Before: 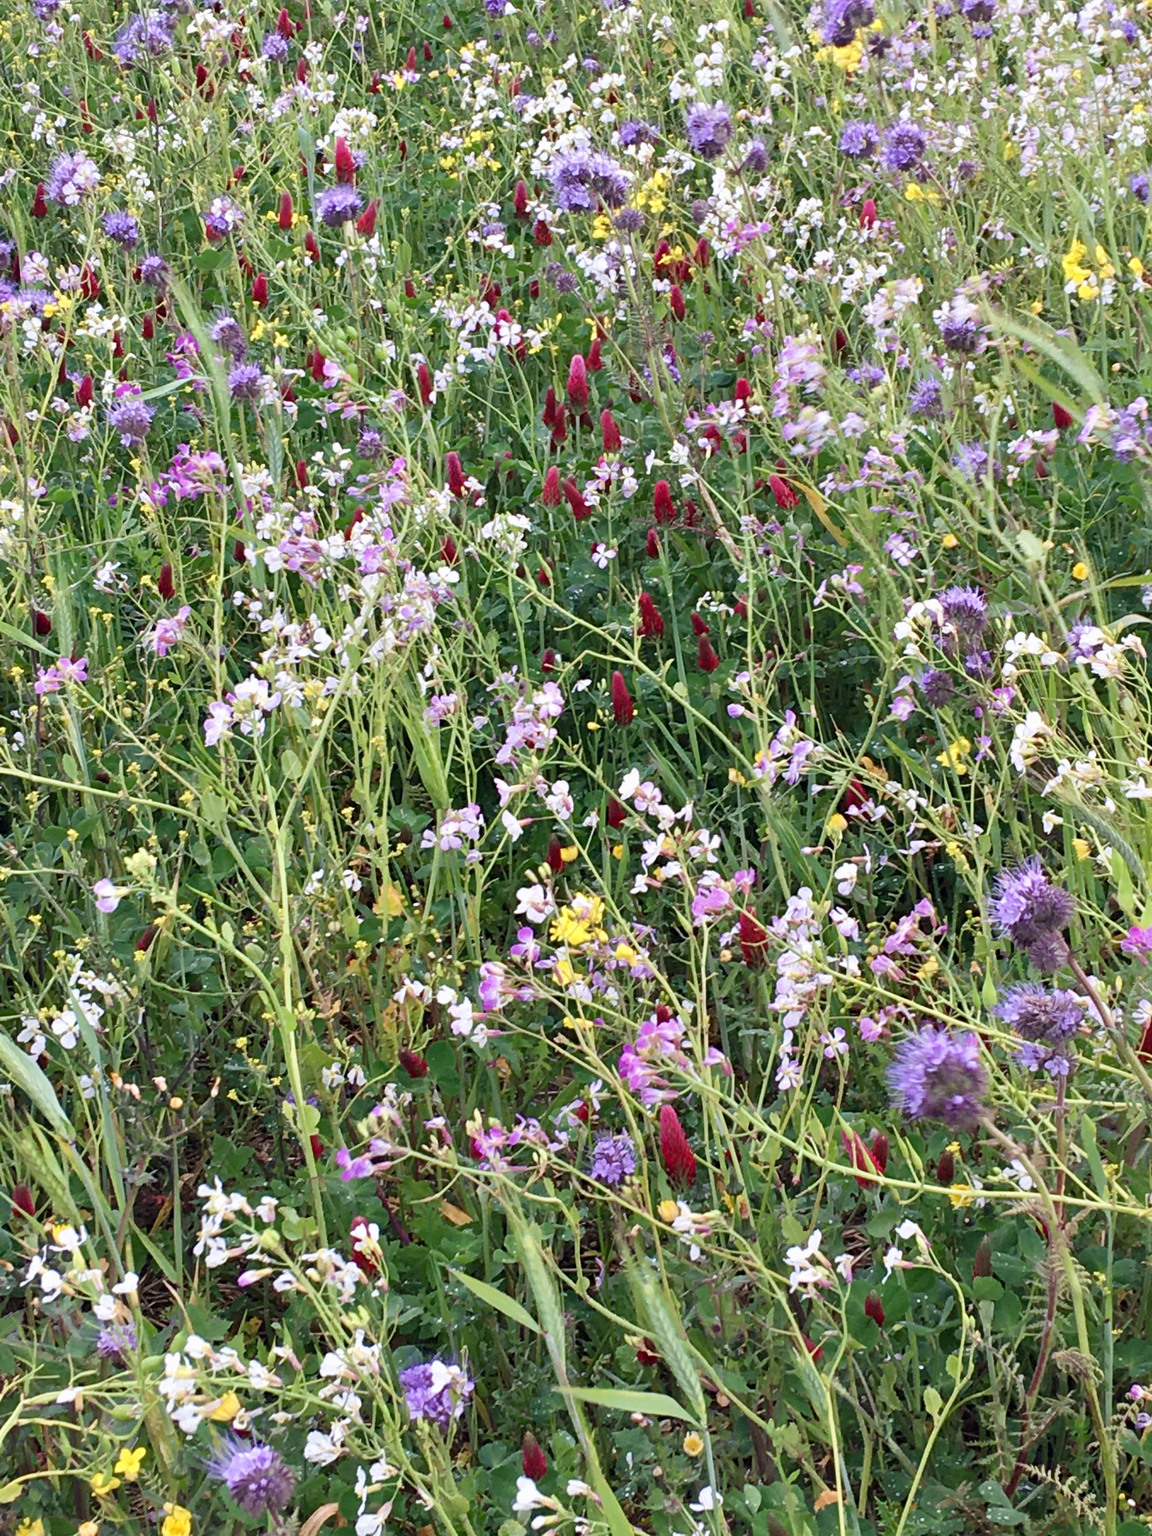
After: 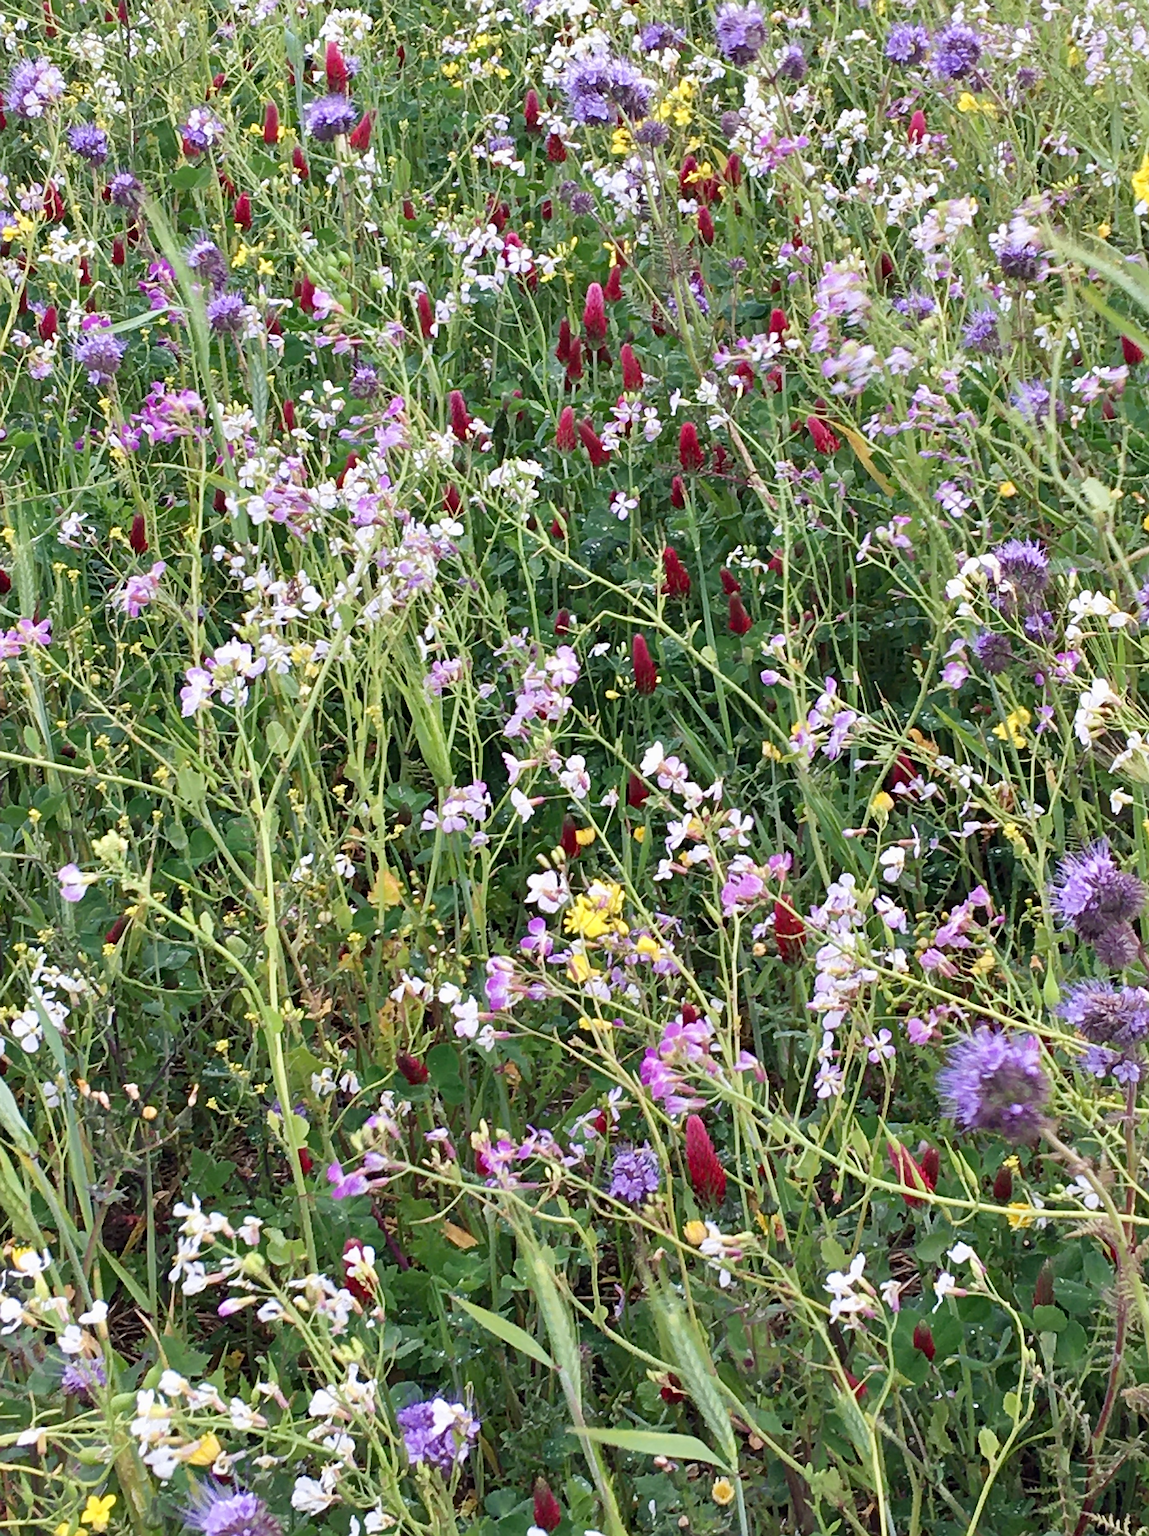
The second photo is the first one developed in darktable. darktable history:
sharpen: on, module defaults
crop: left 3.627%, top 6.519%, right 6.426%, bottom 3.29%
